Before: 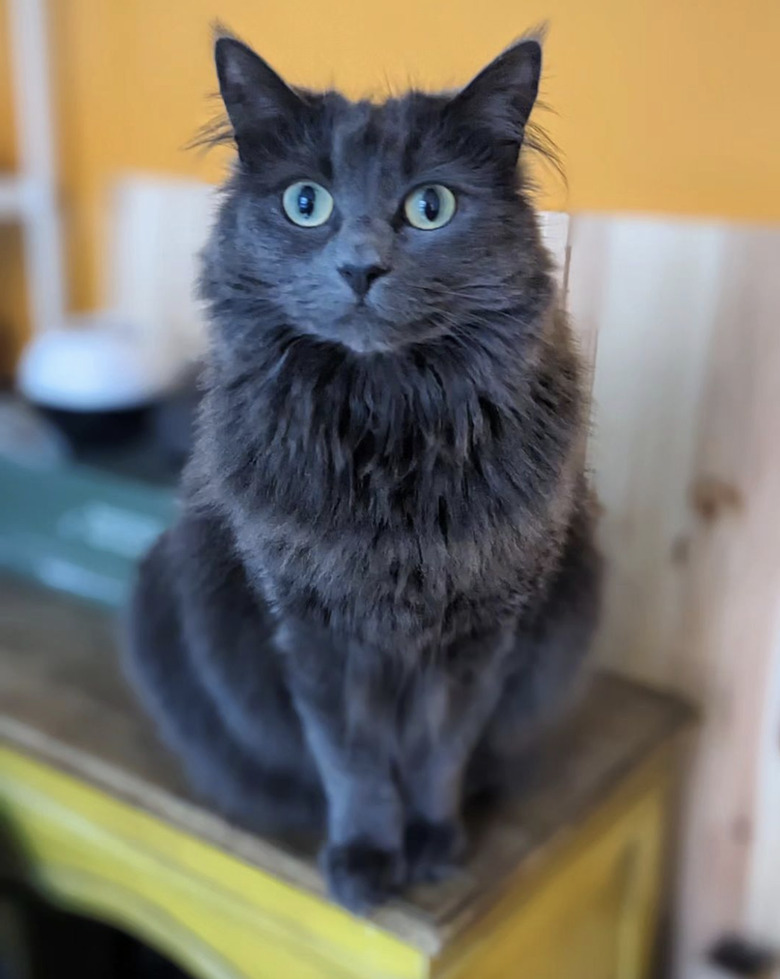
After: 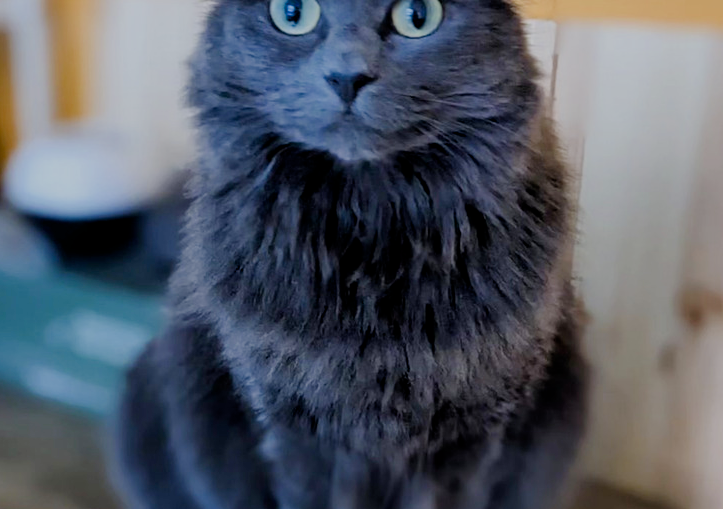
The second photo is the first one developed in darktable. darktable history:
crop: left 1.754%, top 19.62%, right 5.5%, bottom 28.303%
color balance rgb: global offset › luminance -0.488%, linear chroma grading › global chroma 8.042%, perceptual saturation grading › global saturation 20%, perceptual saturation grading › highlights -50.583%, perceptual saturation grading › shadows 30.648%
filmic rgb: black relative exposure -7.36 EV, white relative exposure 5.09 EV, hardness 3.2
